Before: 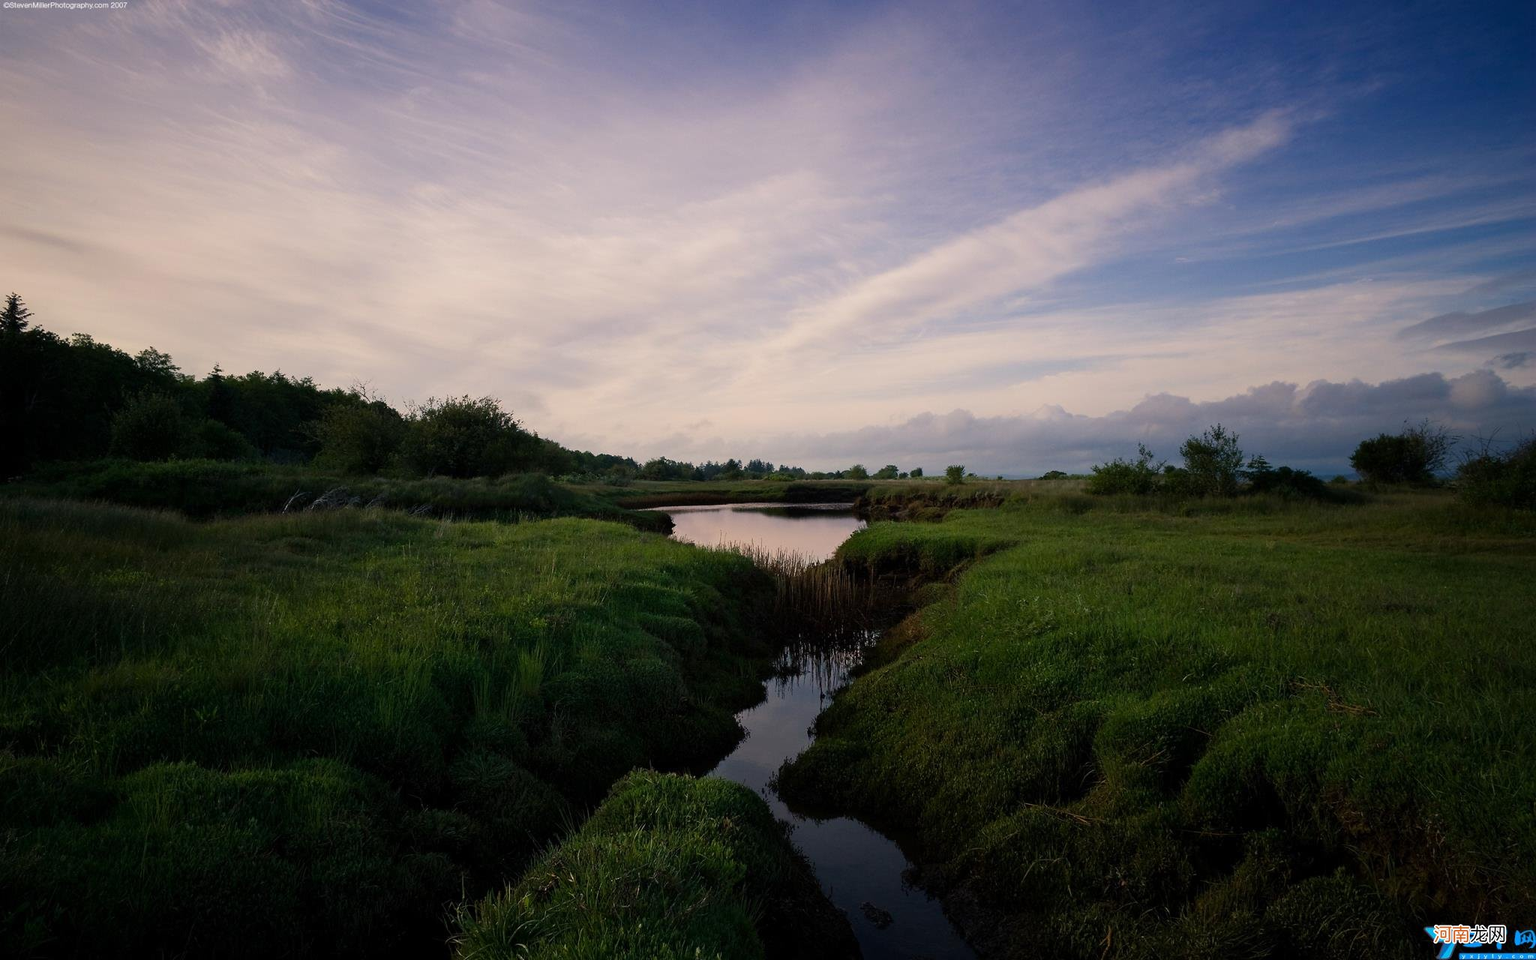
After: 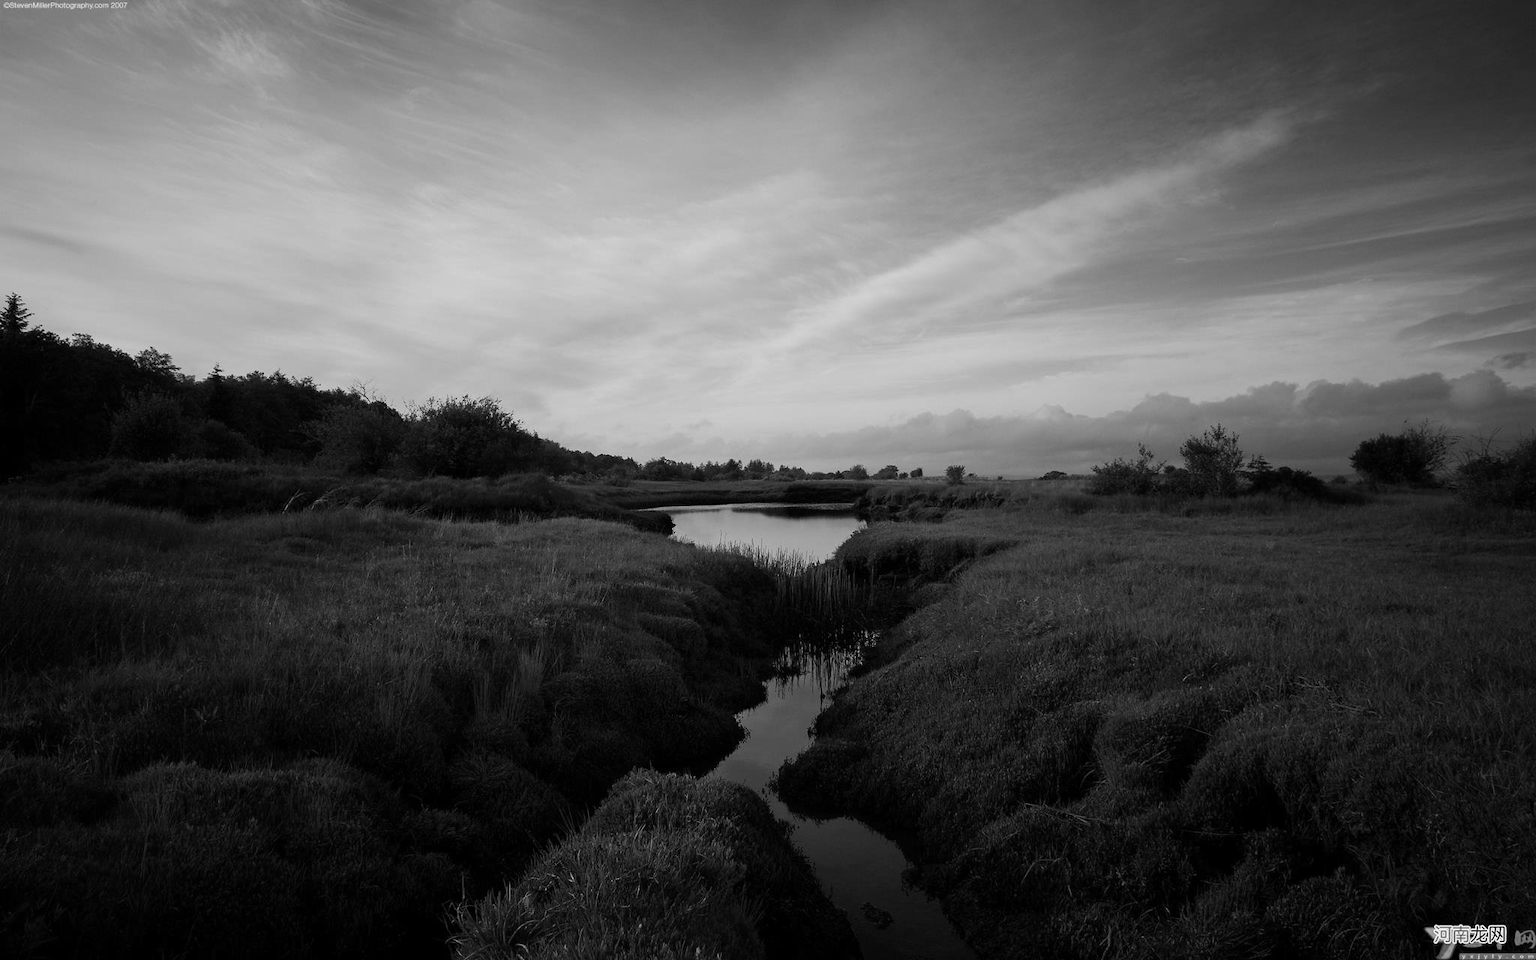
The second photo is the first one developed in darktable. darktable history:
white balance: red 0.976, blue 1.04
monochrome: a -11.7, b 1.62, size 0.5, highlights 0.38
